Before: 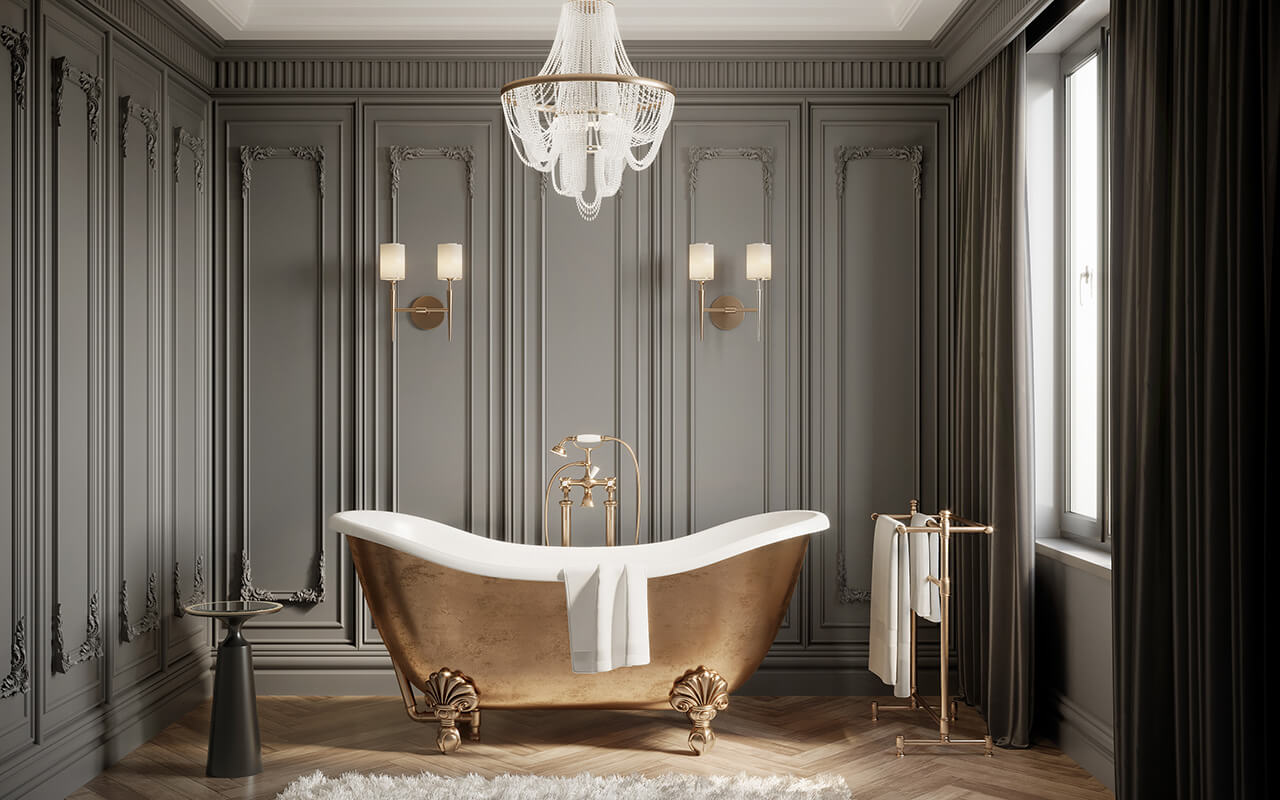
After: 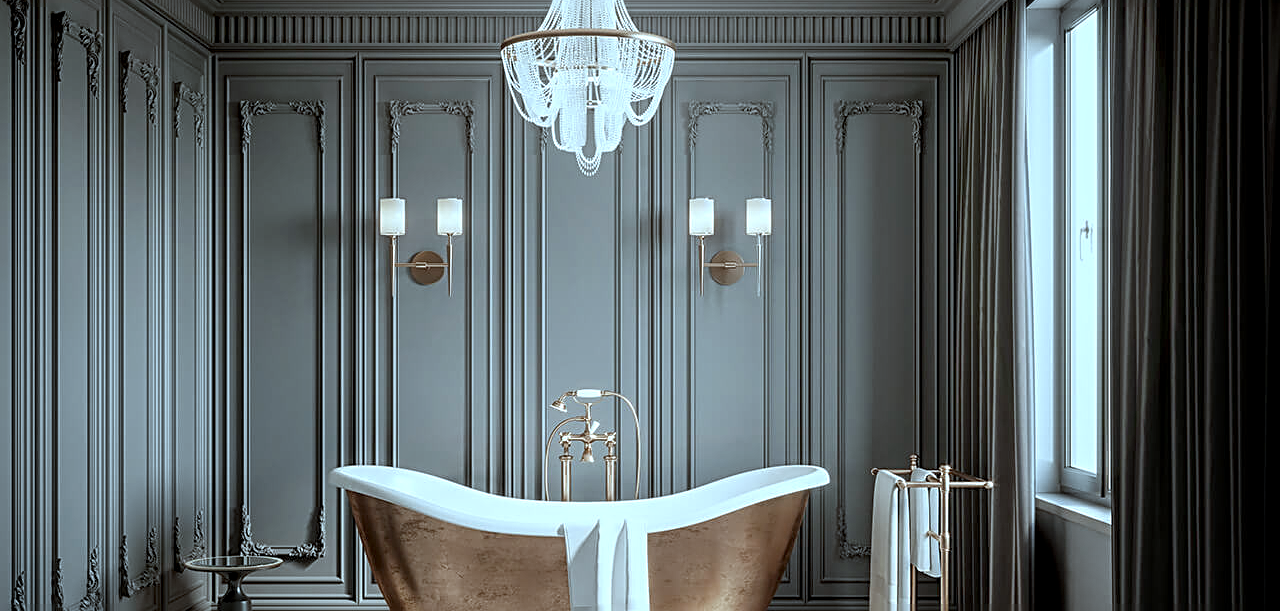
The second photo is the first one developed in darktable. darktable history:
color correction: highlights a* -10.66, highlights b* -19.84
sharpen: radius 2.76
local contrast: highlights 61%, detail 143%, midtone range 0.427
crop: top 5.676%, bottom 17.836%
